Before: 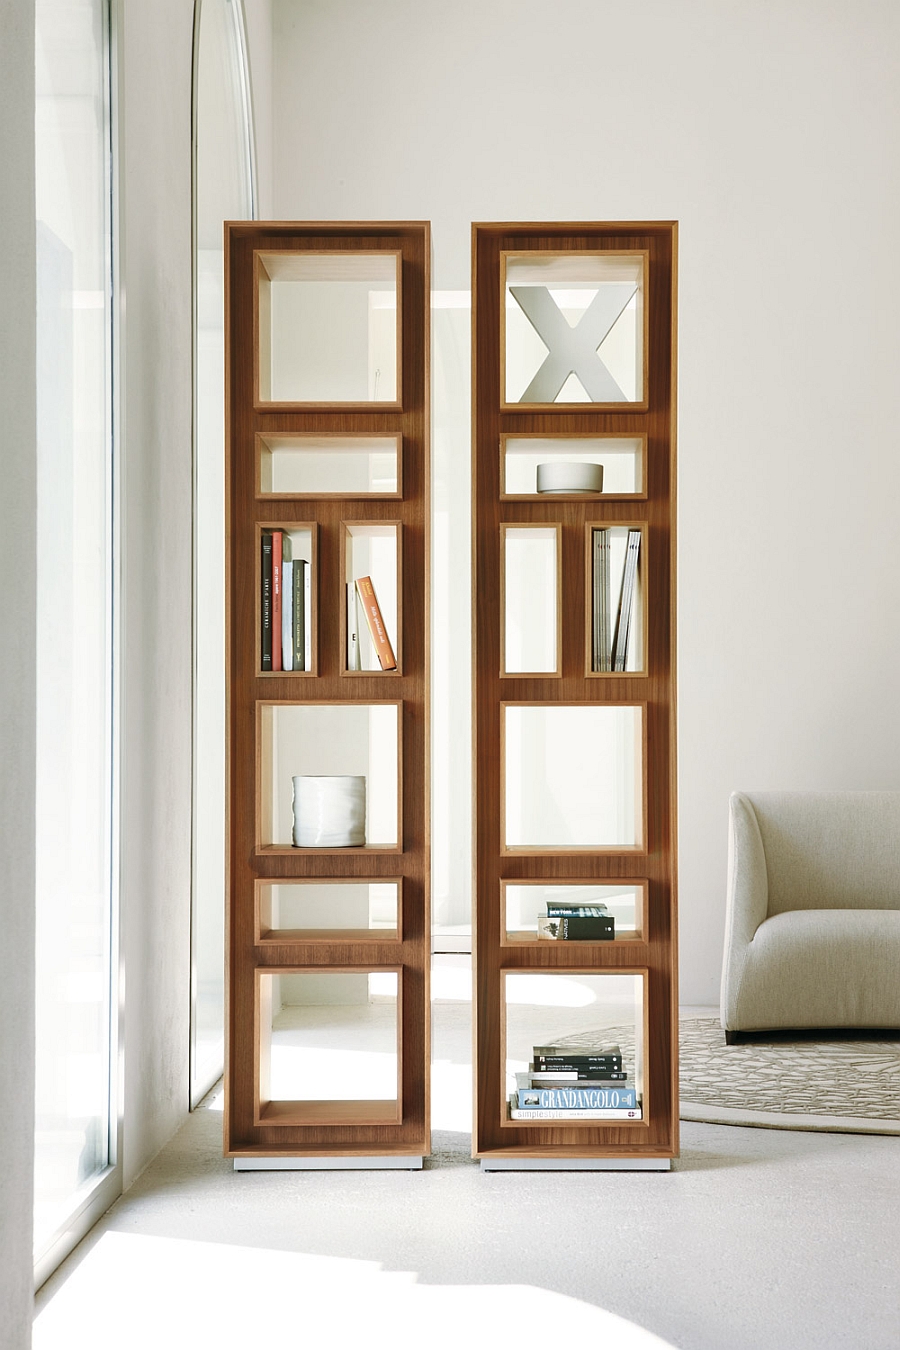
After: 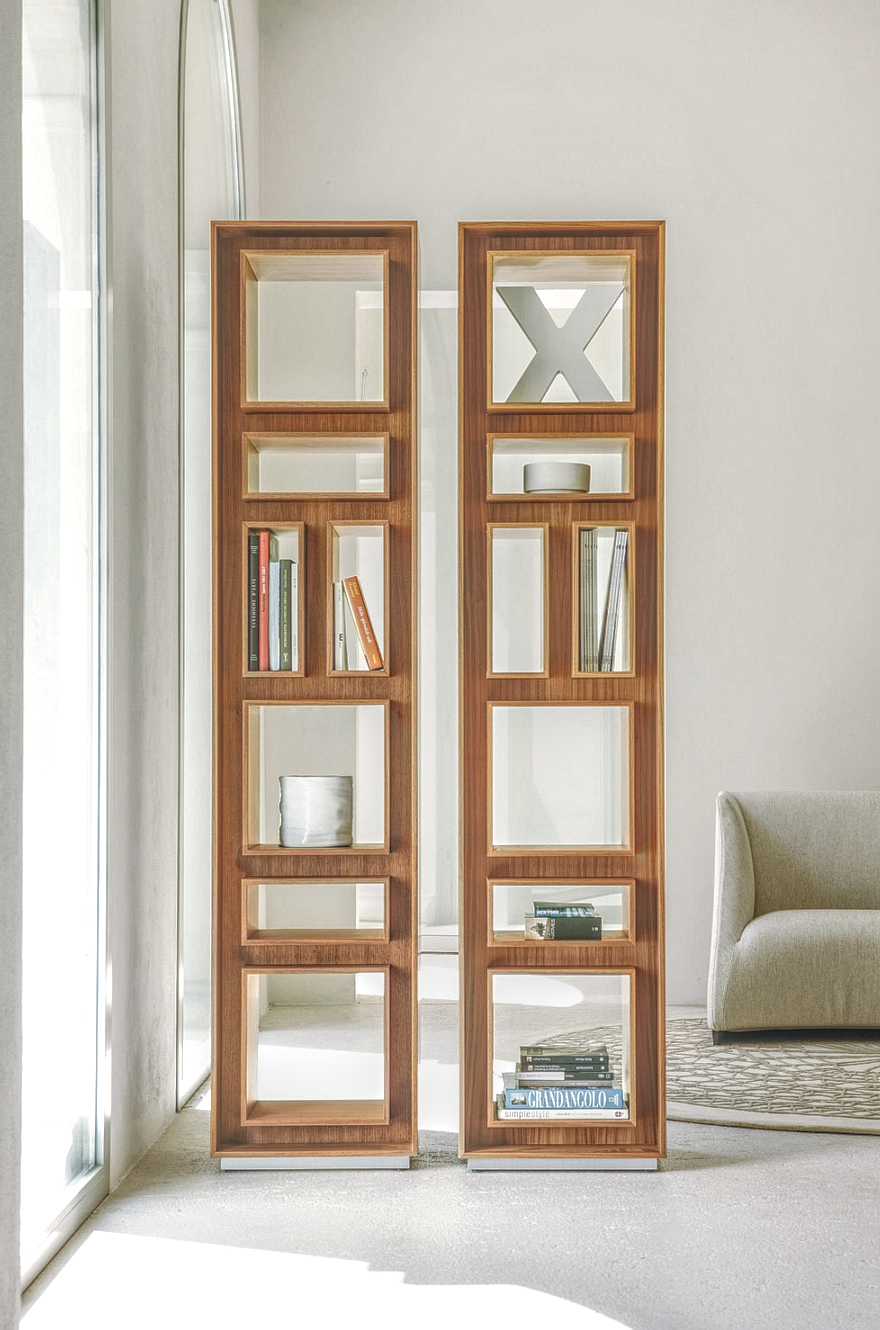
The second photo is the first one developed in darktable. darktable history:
local contrast: highlights 2%, shadows 4%, detail 201%, midtone range 0.244
crop and rotate: left 1.463%, right 0.705%, bottom 1.418%
